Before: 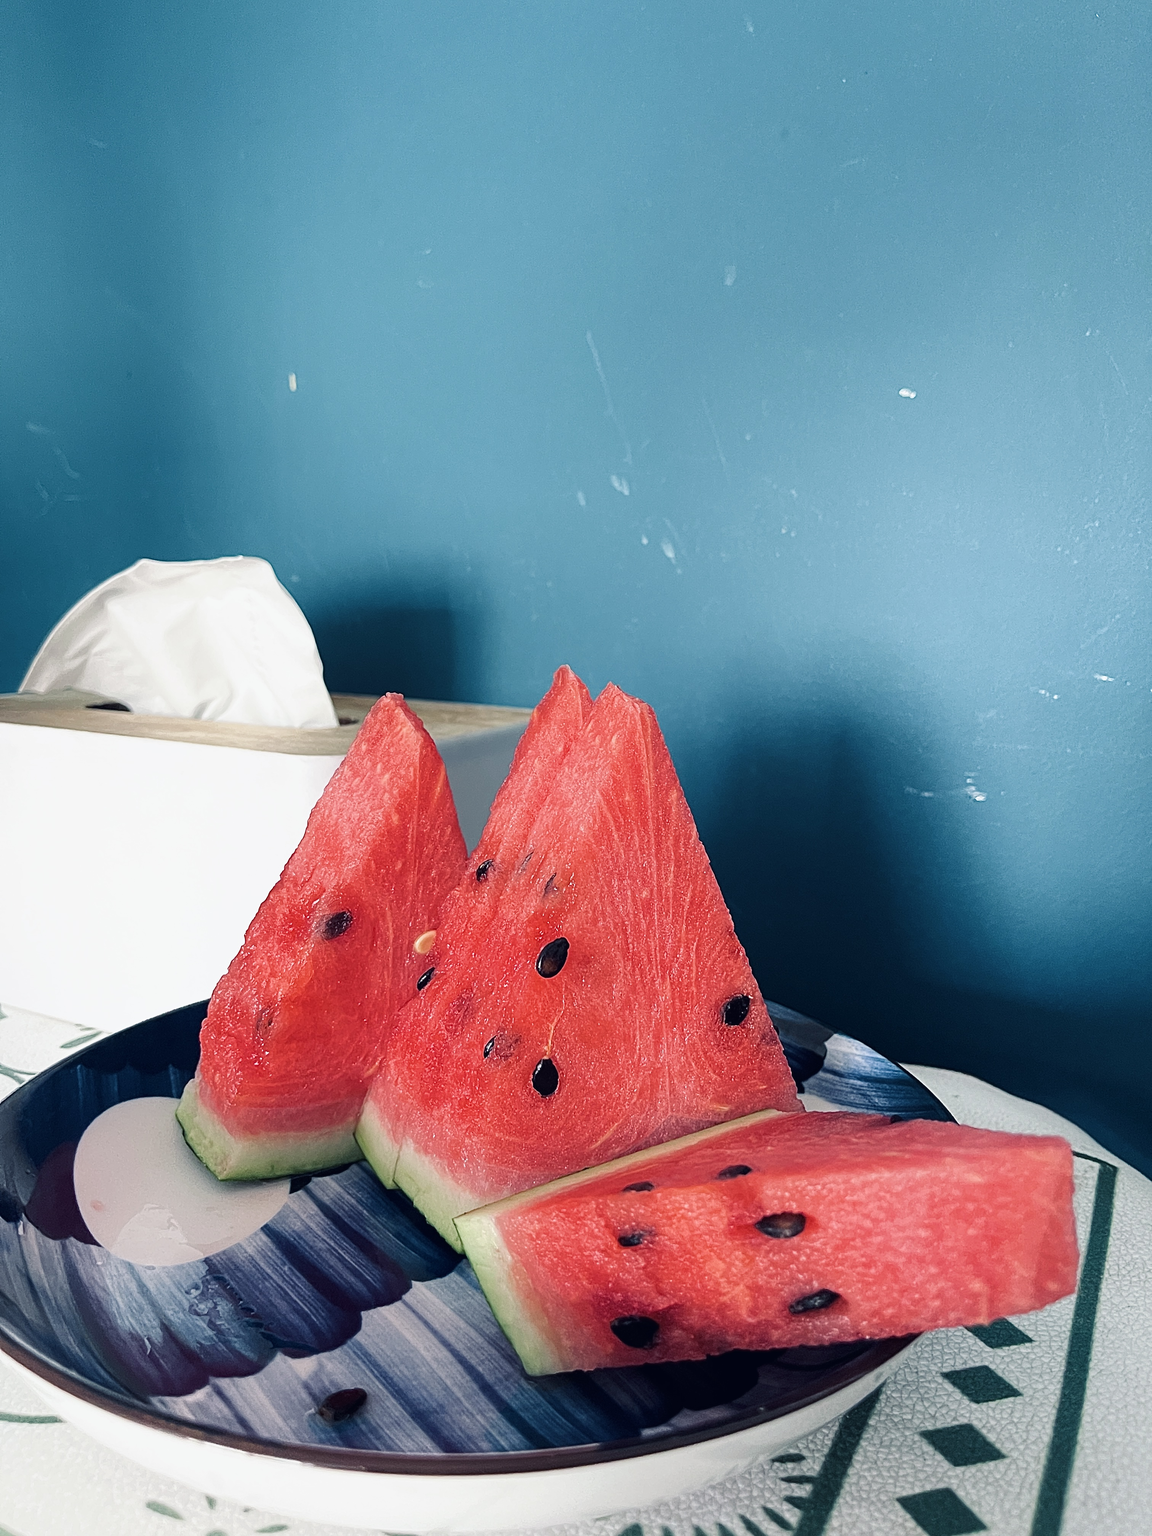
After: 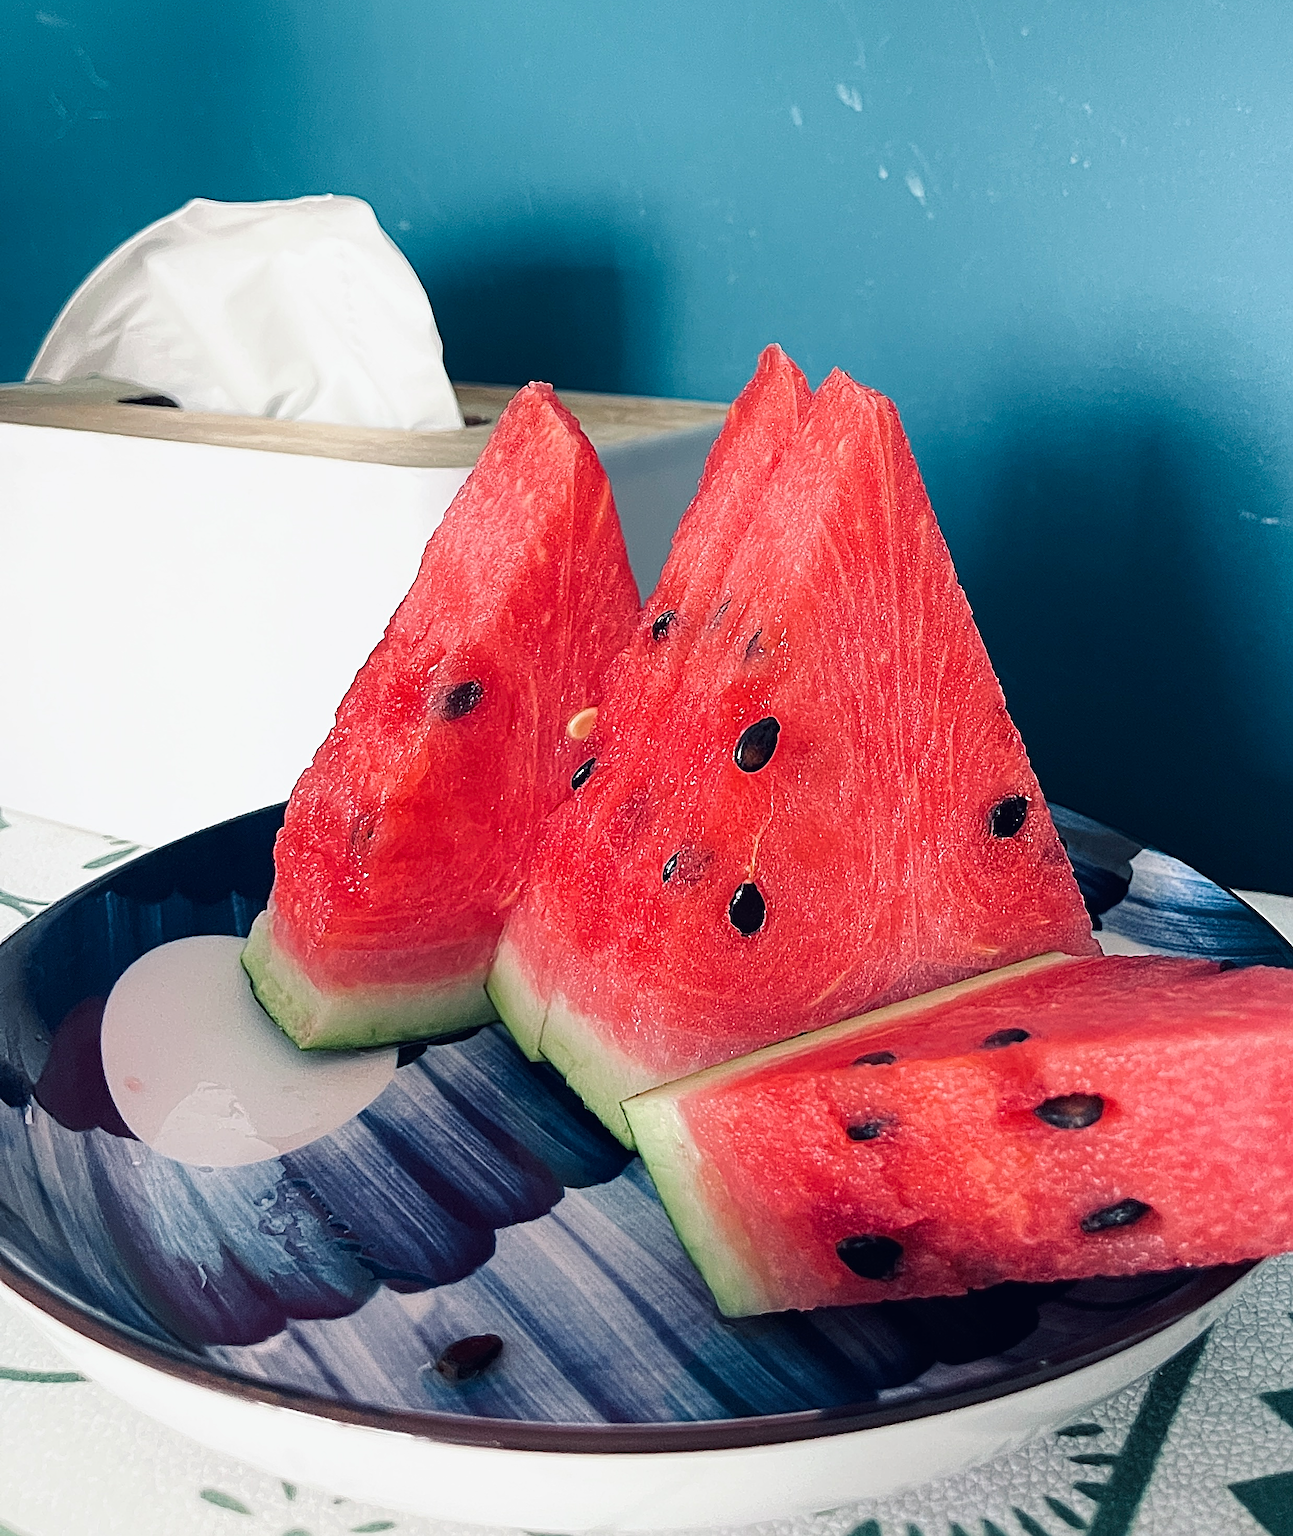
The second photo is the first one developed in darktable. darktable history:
sharpen: on, module defaults
crop: top 26.972%, right 17.972%
